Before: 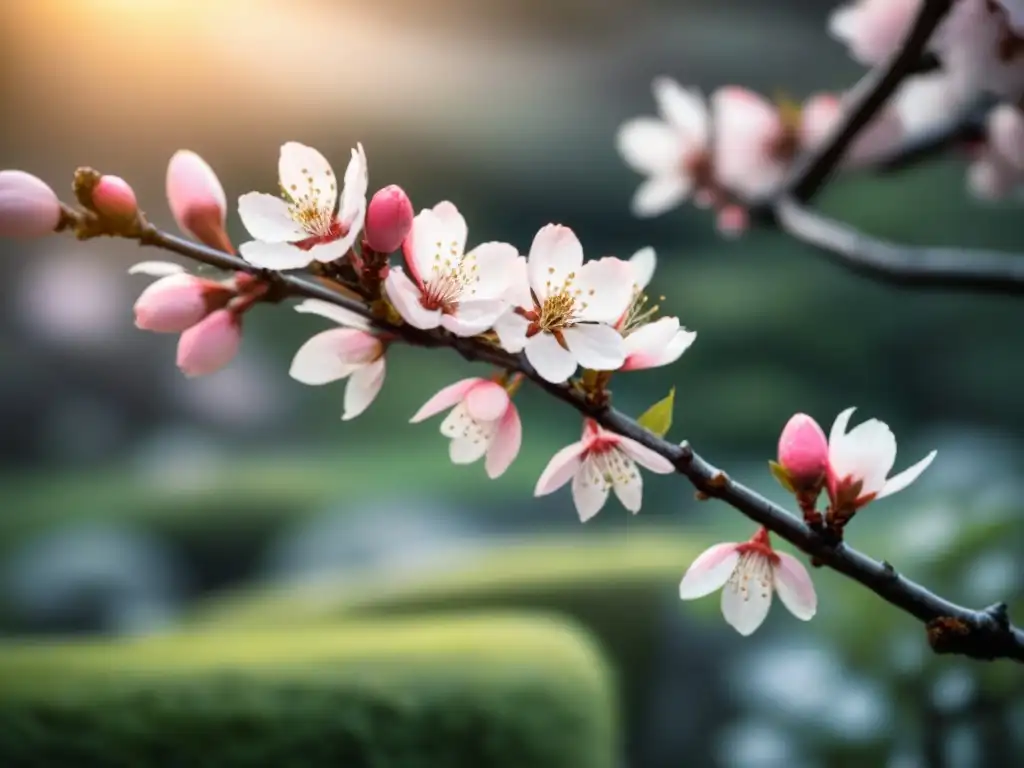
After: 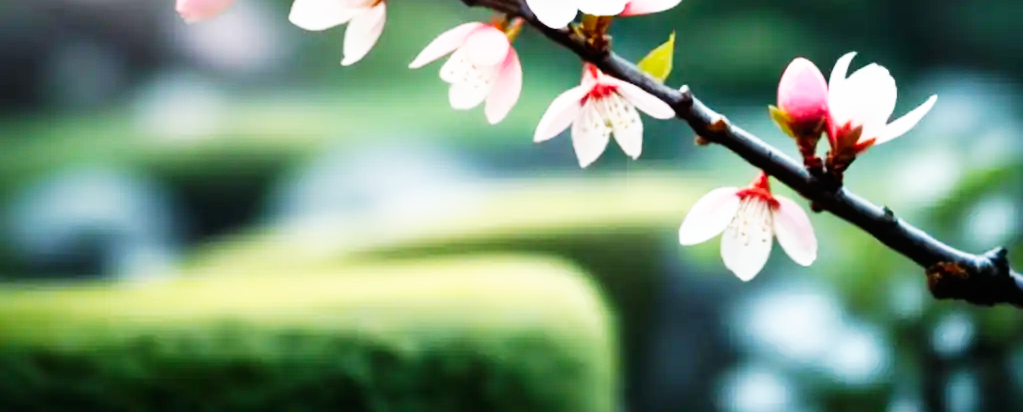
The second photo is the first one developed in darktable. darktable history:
crop and rotate: top 46.237%
base curve: curves: ch0 [(0, 0) (0.007, 0.004) (0.027, 0.03) (0.046, 0.07) (0.207, 0.54) (0.442, 0.872) (0.673, 0.972) (1, 1)], preserve colors none
